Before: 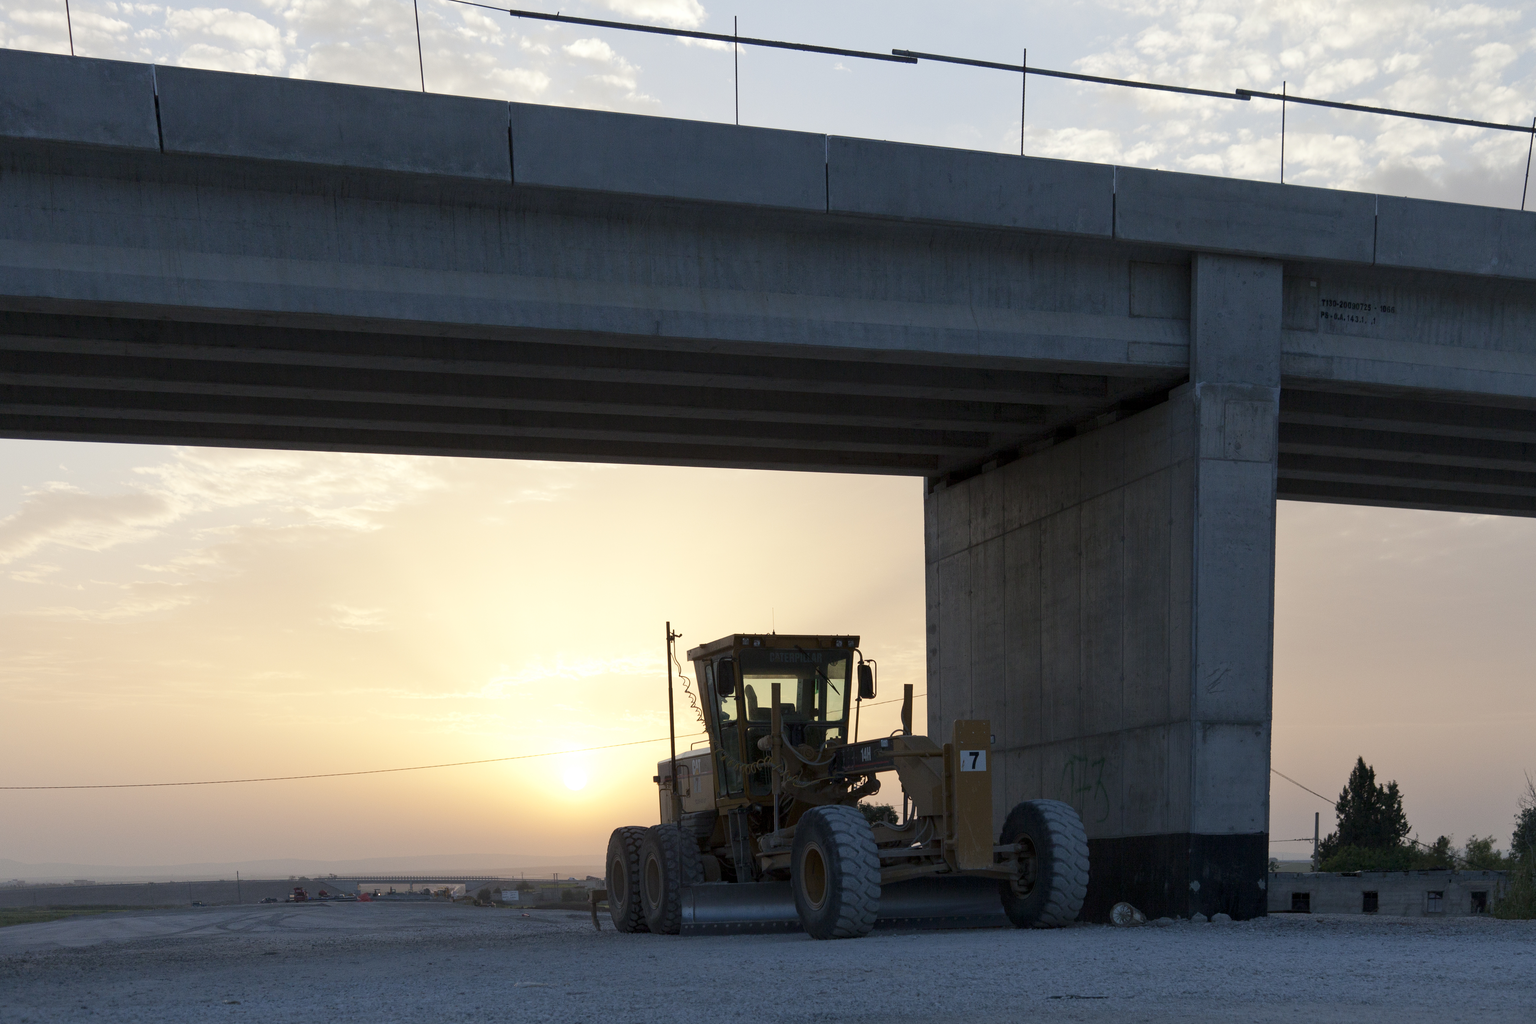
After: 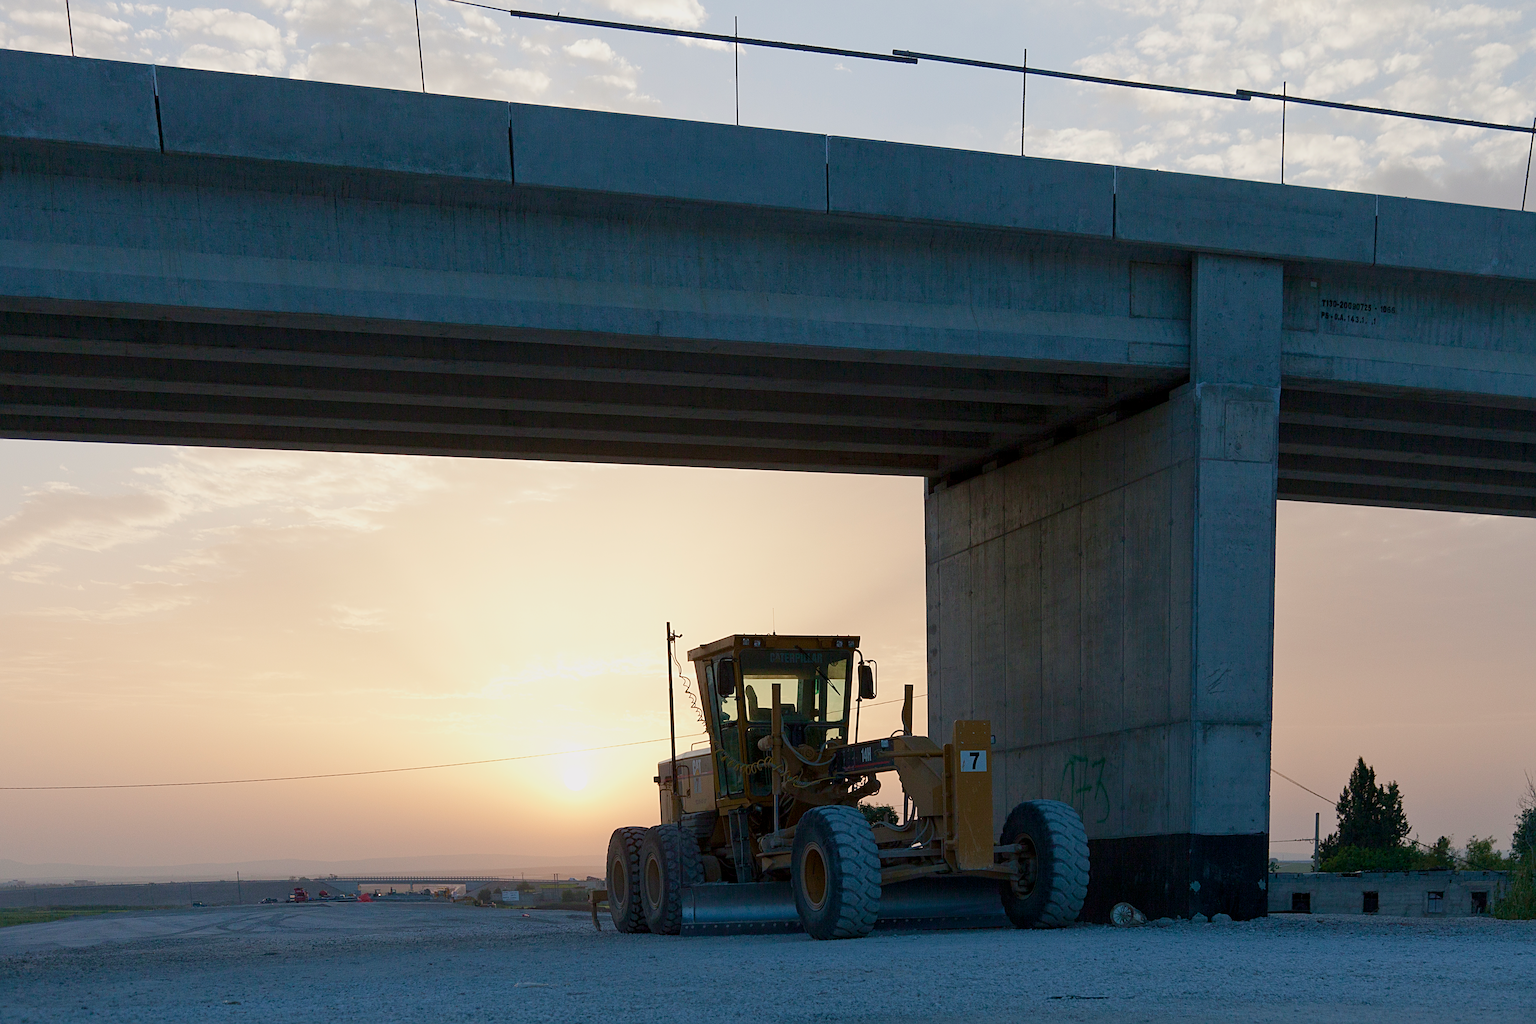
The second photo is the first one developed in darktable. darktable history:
sharpen: radius 4
color balance rgb: shadows lift › chroma 1%, shadows lift › hue 113°, highlights gain › chroma 0.2%, highlights gain › hue 333°, perceptual saturation grading › global saturation 20%, perceptual saturation grading › highlights -50%, perceptual saturation grading › shadows 25%, contrast -10%
velvia: on, module defaults
